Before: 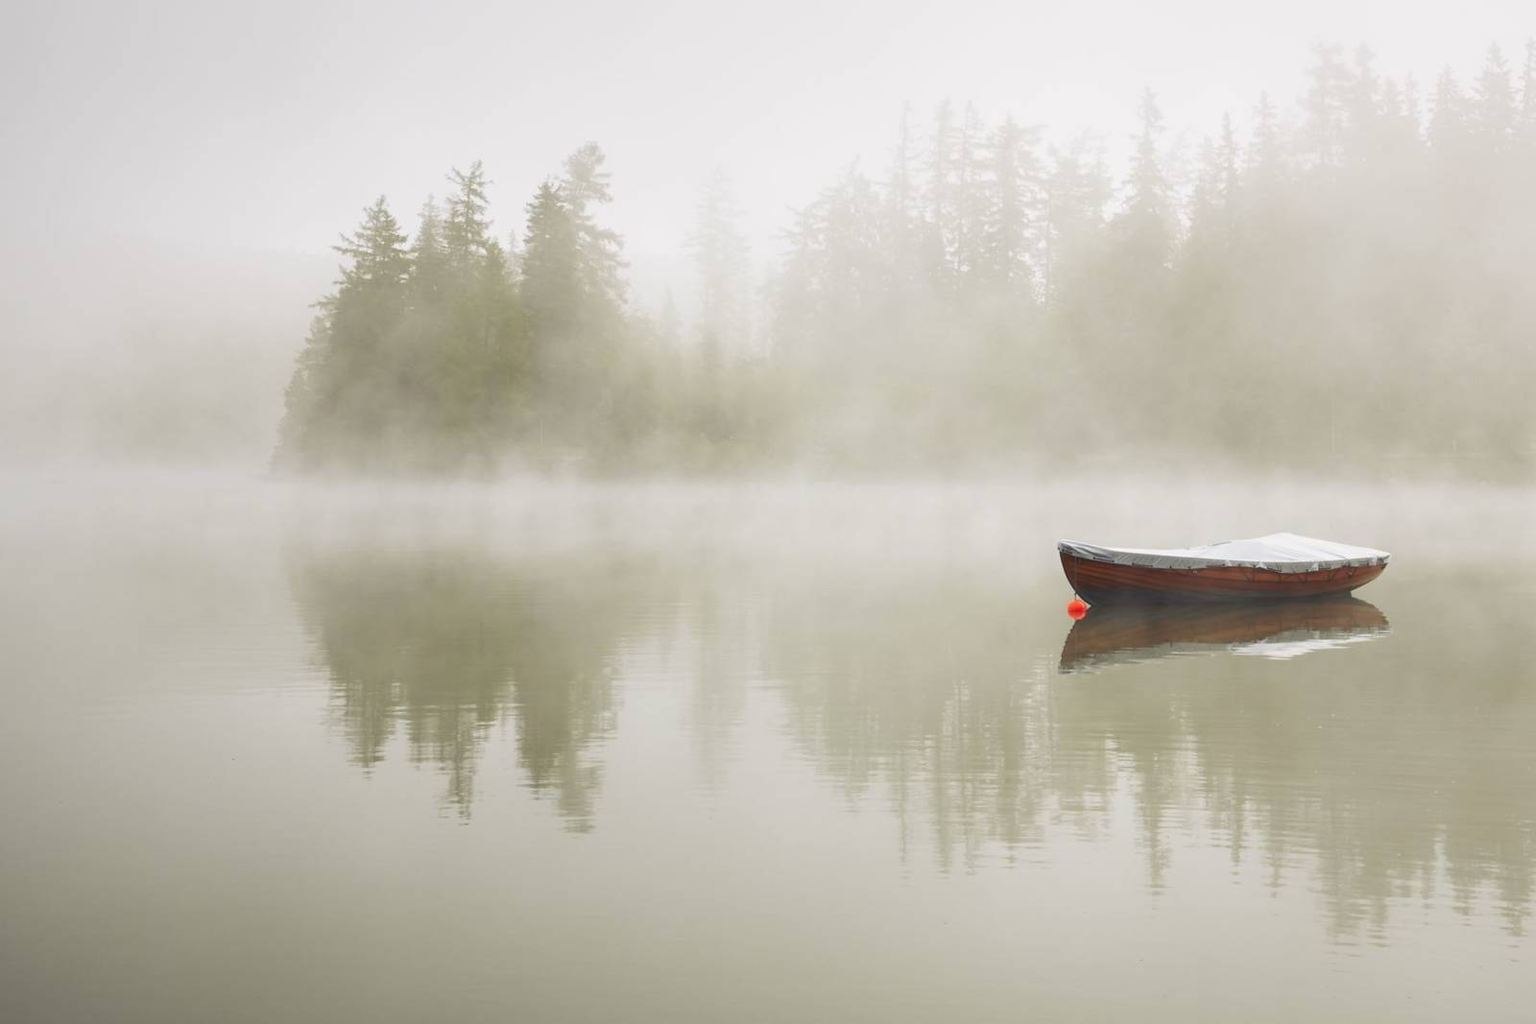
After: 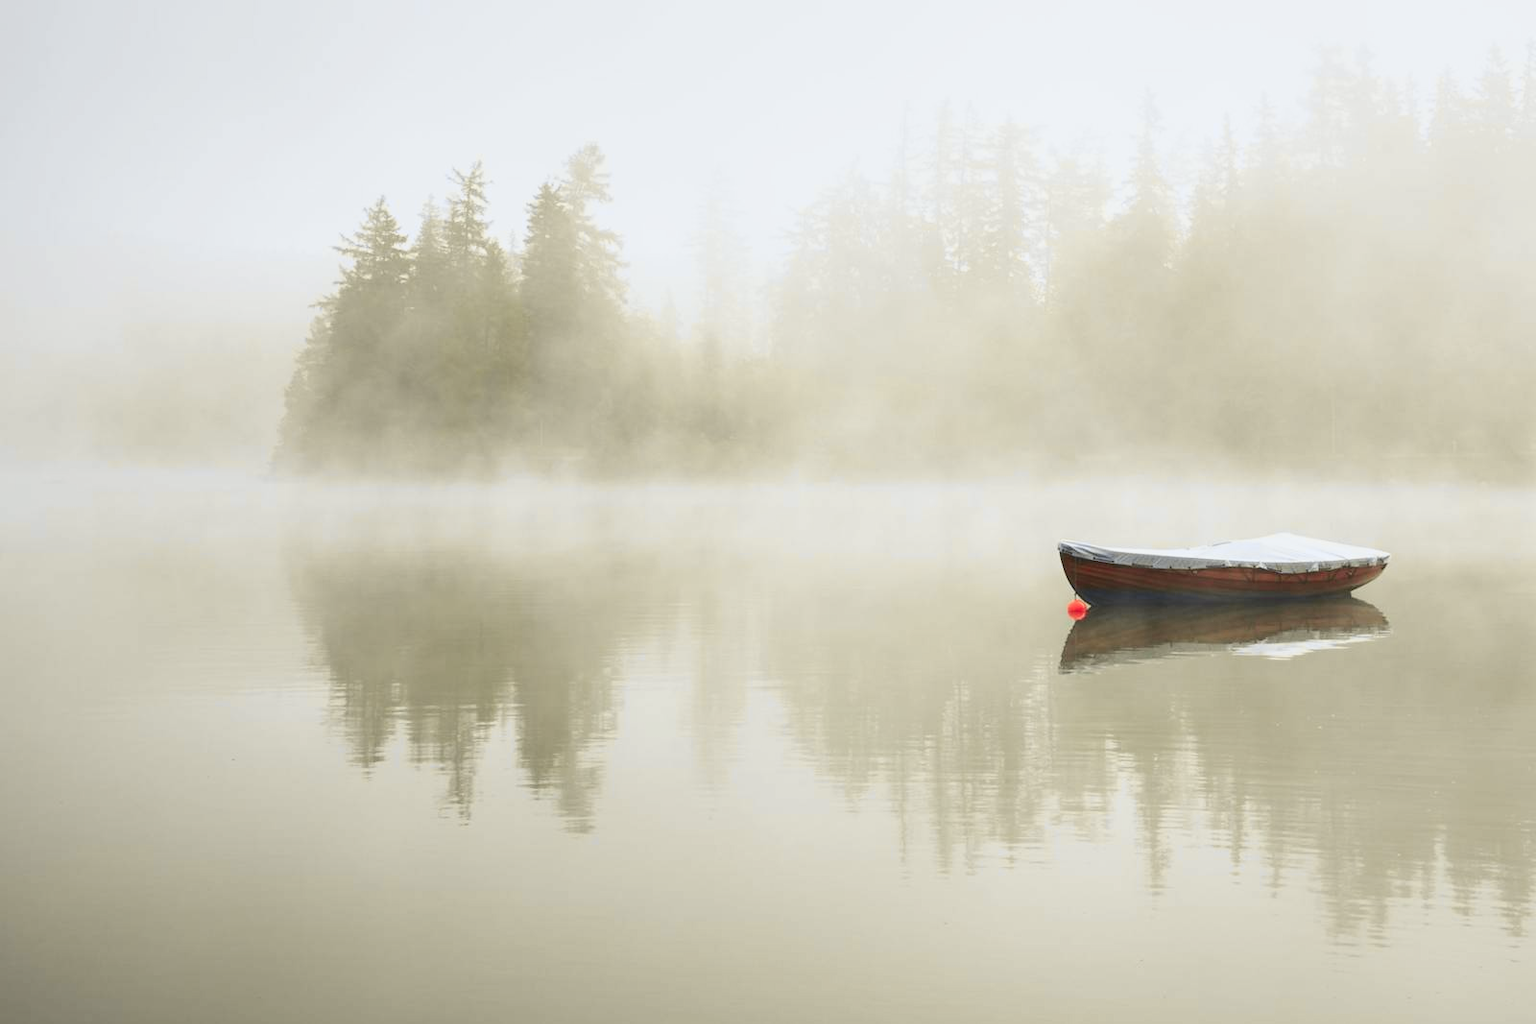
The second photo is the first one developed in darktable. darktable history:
tone curve: curves: ch0 [(0, 0.039) (0.104, 0.103) (0.273, 0.267) (0.448, 0.487) (0.704, 0.761) (0.886, 0.922) (0.994, 0.971)]; ch1 [(0, 0) (0.335, 0.298) (0.446, 0.413) (0.485, 0.487) (0.515, 0.503) (0.566, 0.563) (0.641, 0.655) (1, 1)]; ch2 [(0, 0) (0.314, 0.301) (0.421, 0.411) (0.502, 0.494) (0.528, 0.54) (0.557, 0.559) (0.612, 0.62) (0.722, 0.686) (1, 1)], color space Lab, independent channels, preserve colors none
